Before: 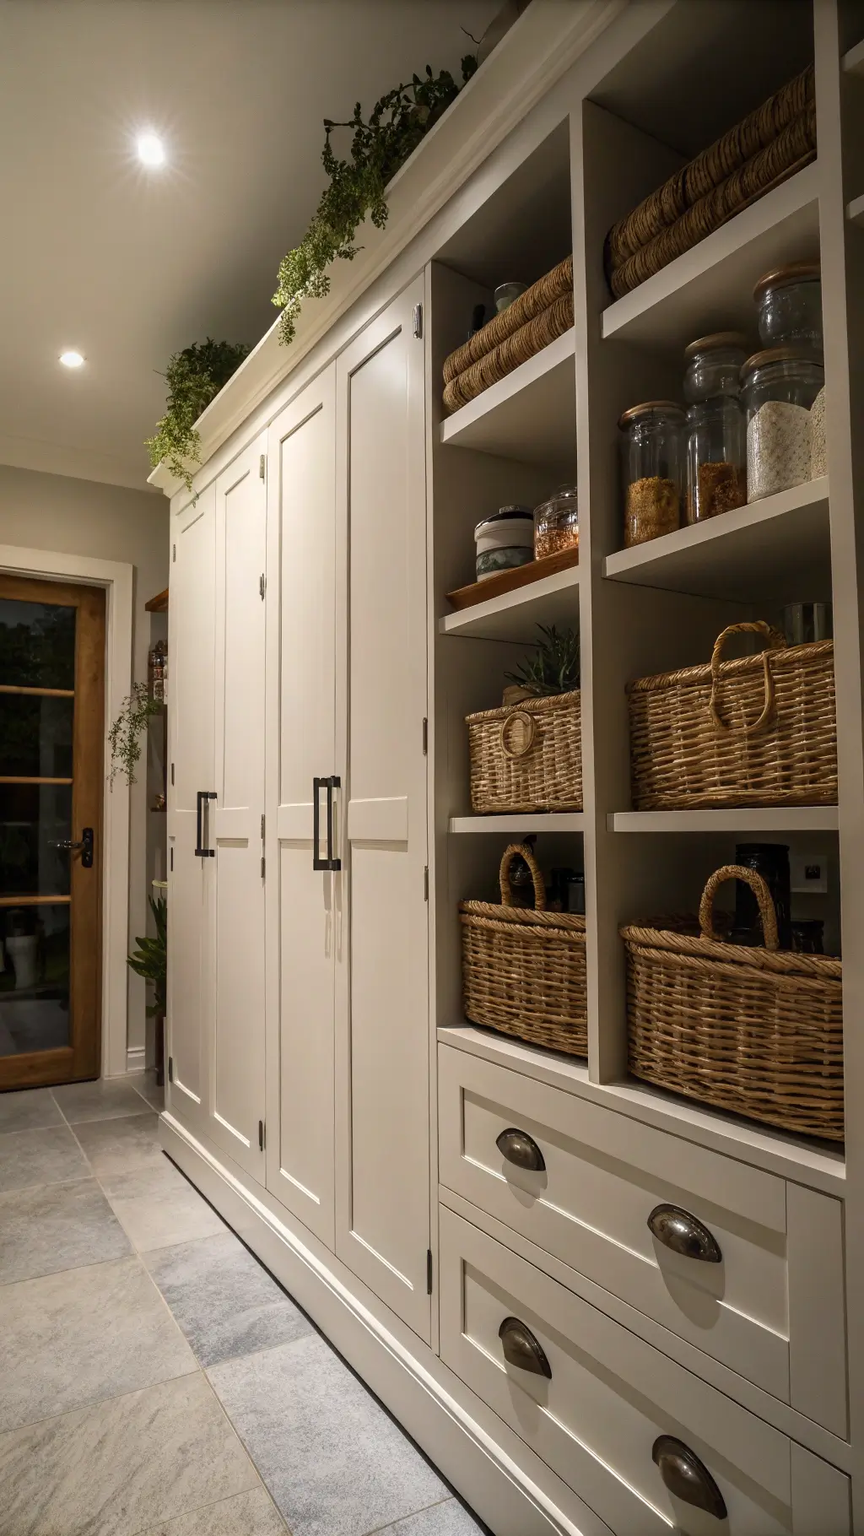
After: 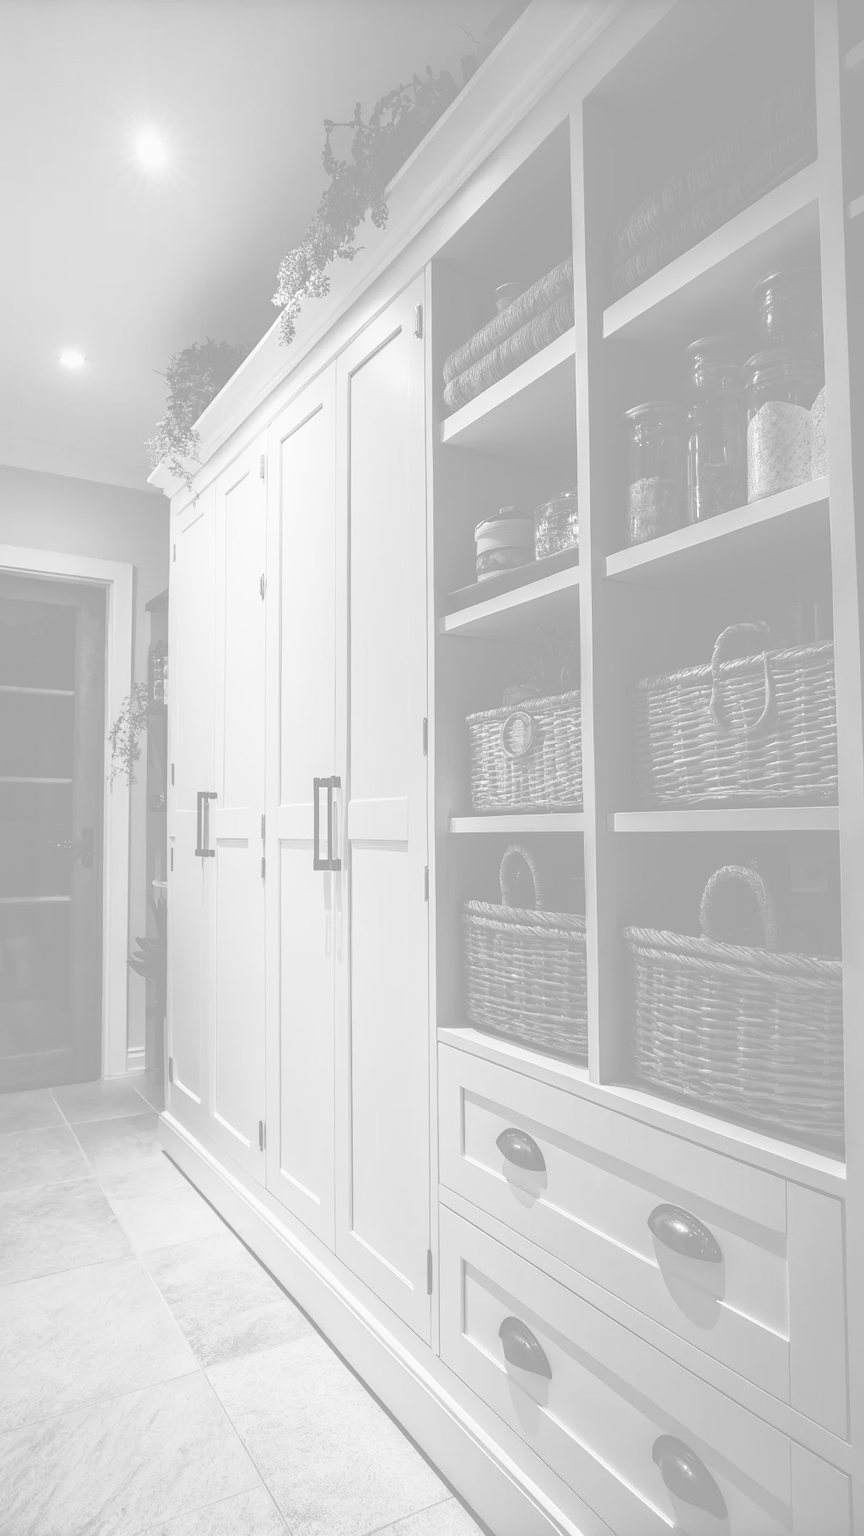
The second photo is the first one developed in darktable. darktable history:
tone curve: curves: ch0 [(0, 0) (0.004, 0.002) (0.02, 0.013) (0.218, 0.218) (0.664, 0.718) (0.832, 0.873) (1, 1)], preserve colors none
contrast brightness saturation: contrast 0.19, brightness -0.24, saturation 0.11
exposure: exposure 0.2 EV, compensate highlight preservation false
monochrome: a 1.94, b -0.638
colorize: hue 331.2°, saturation 75%, source mix 30.28%, lightness 70.52%, version 1
